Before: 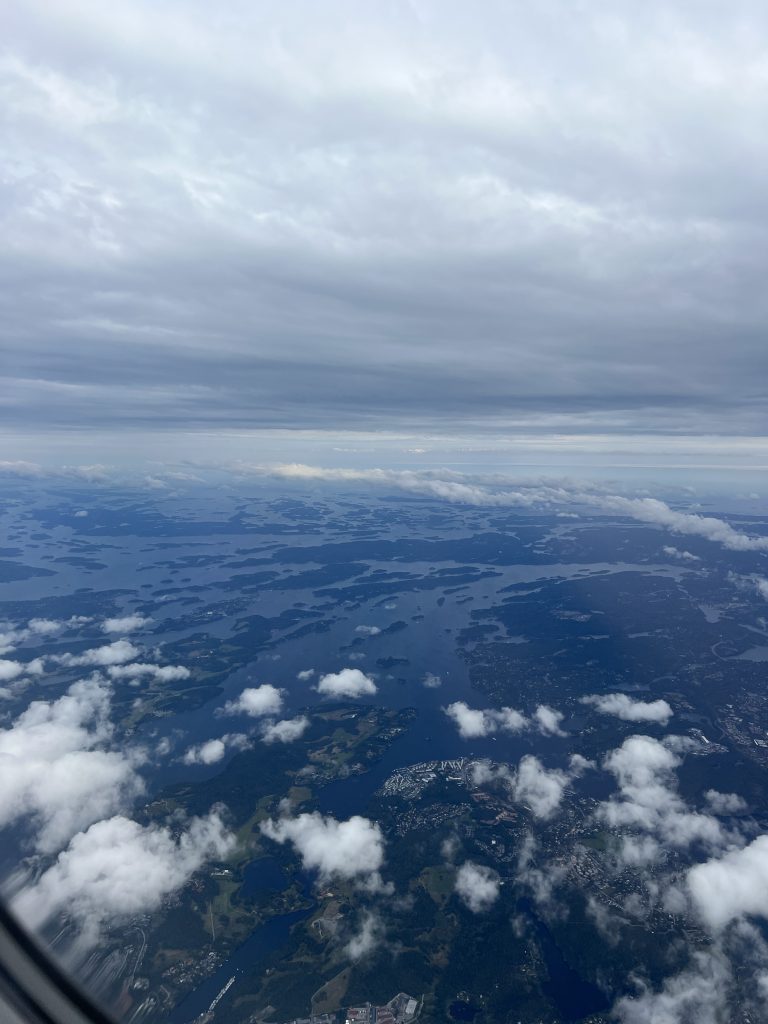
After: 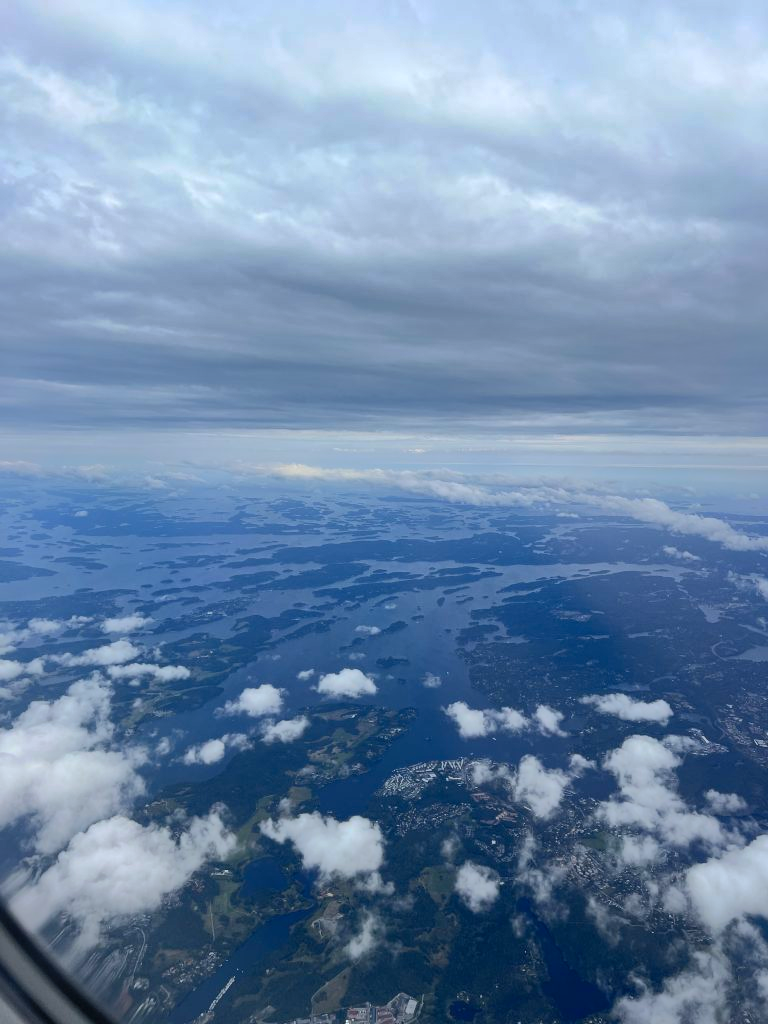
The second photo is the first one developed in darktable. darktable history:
contrast brightness saturation: contrast 0.2, brightness 0.16, saturation 0.22
shadows and highlights: shadows 25, highlights -70
